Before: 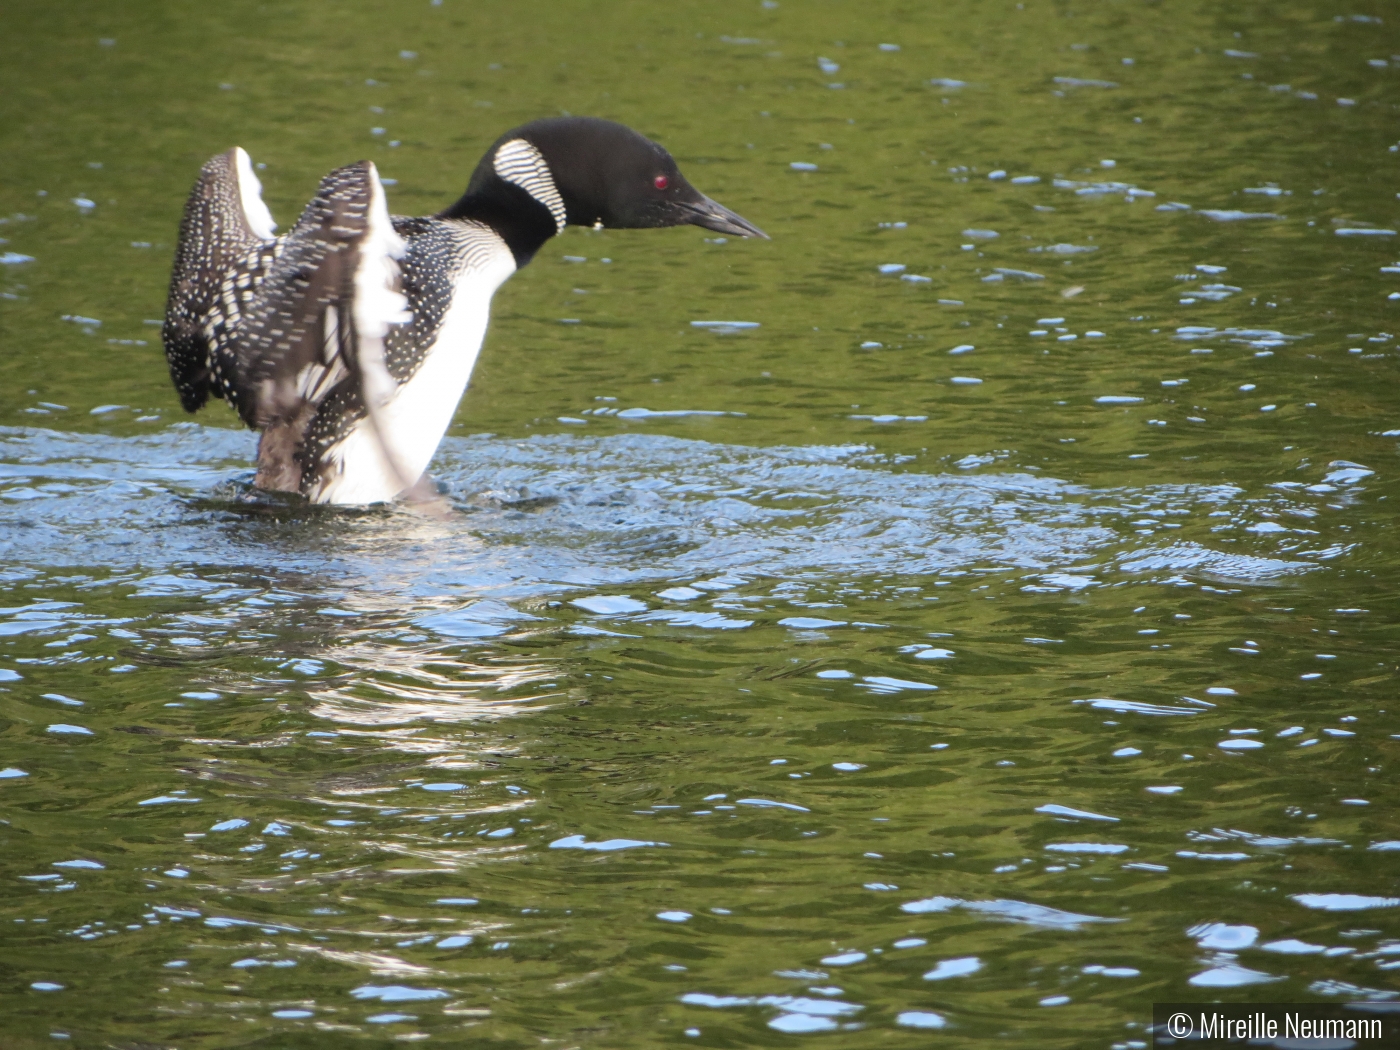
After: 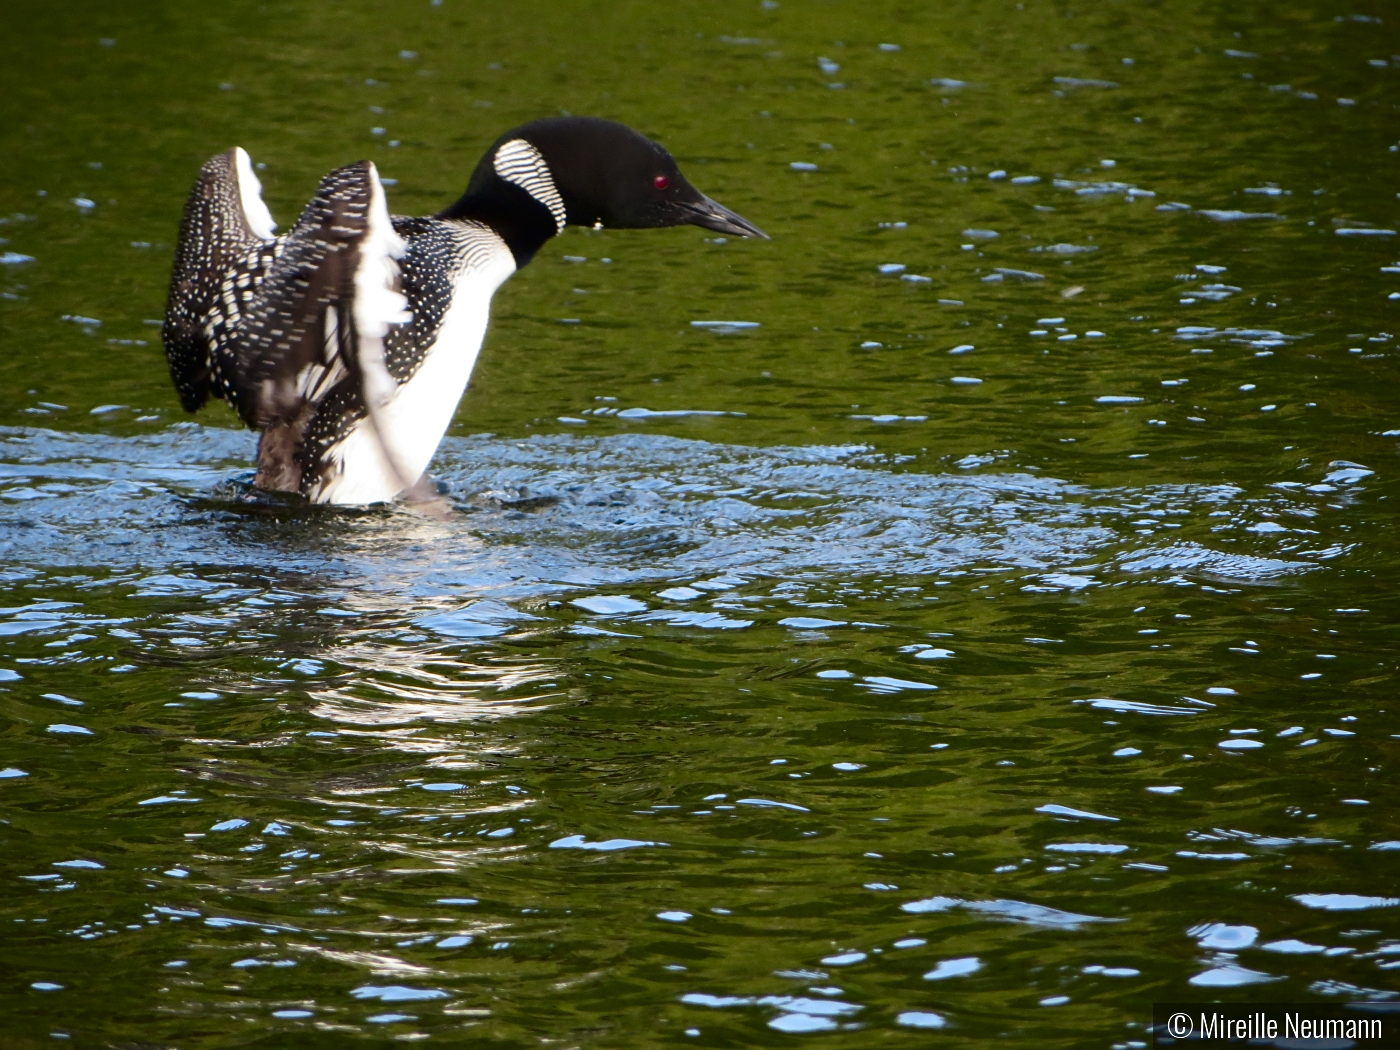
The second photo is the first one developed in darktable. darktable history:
sharpen: amount 0.207
contrast brightness saturation: contrast 0.133, brightness -0.242, saturation 0.148
